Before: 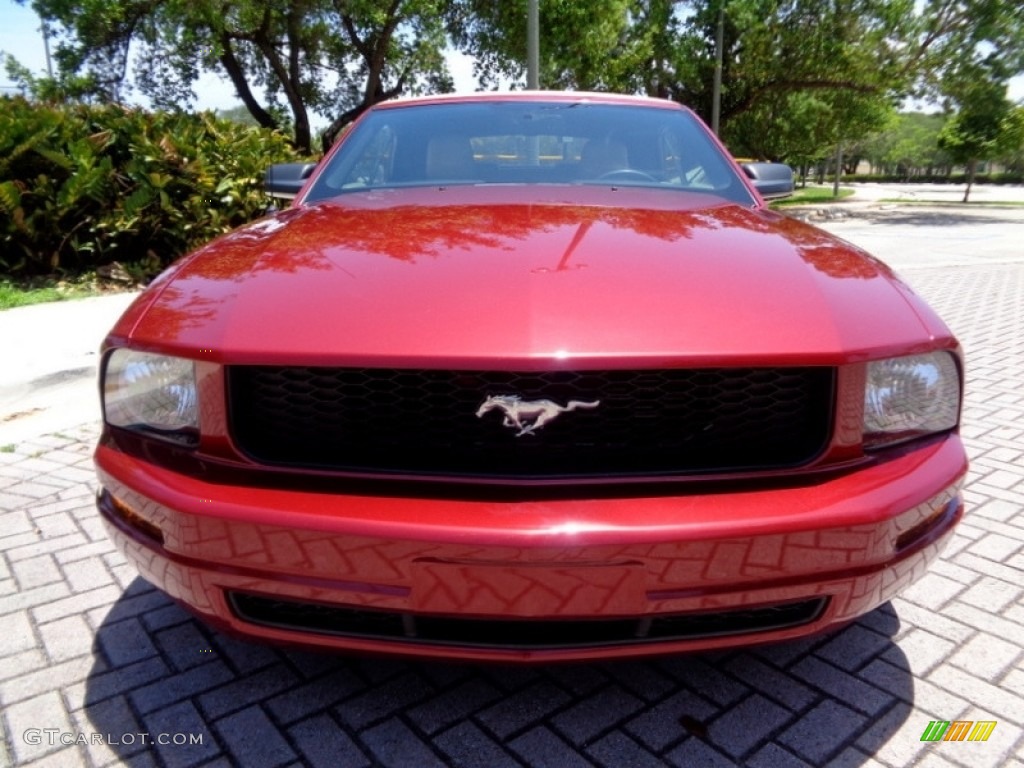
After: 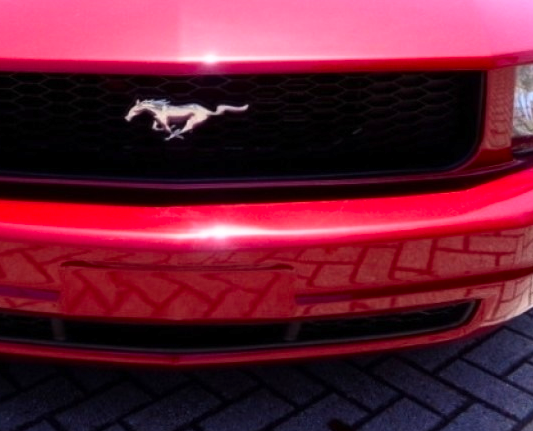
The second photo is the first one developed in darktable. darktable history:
crop: left 34.342%, top 38.627%, right 13.603%, bottom 5.207%
contrast brightness saturation: contrast 0.232, brightness 0.107, saturation 0.295
